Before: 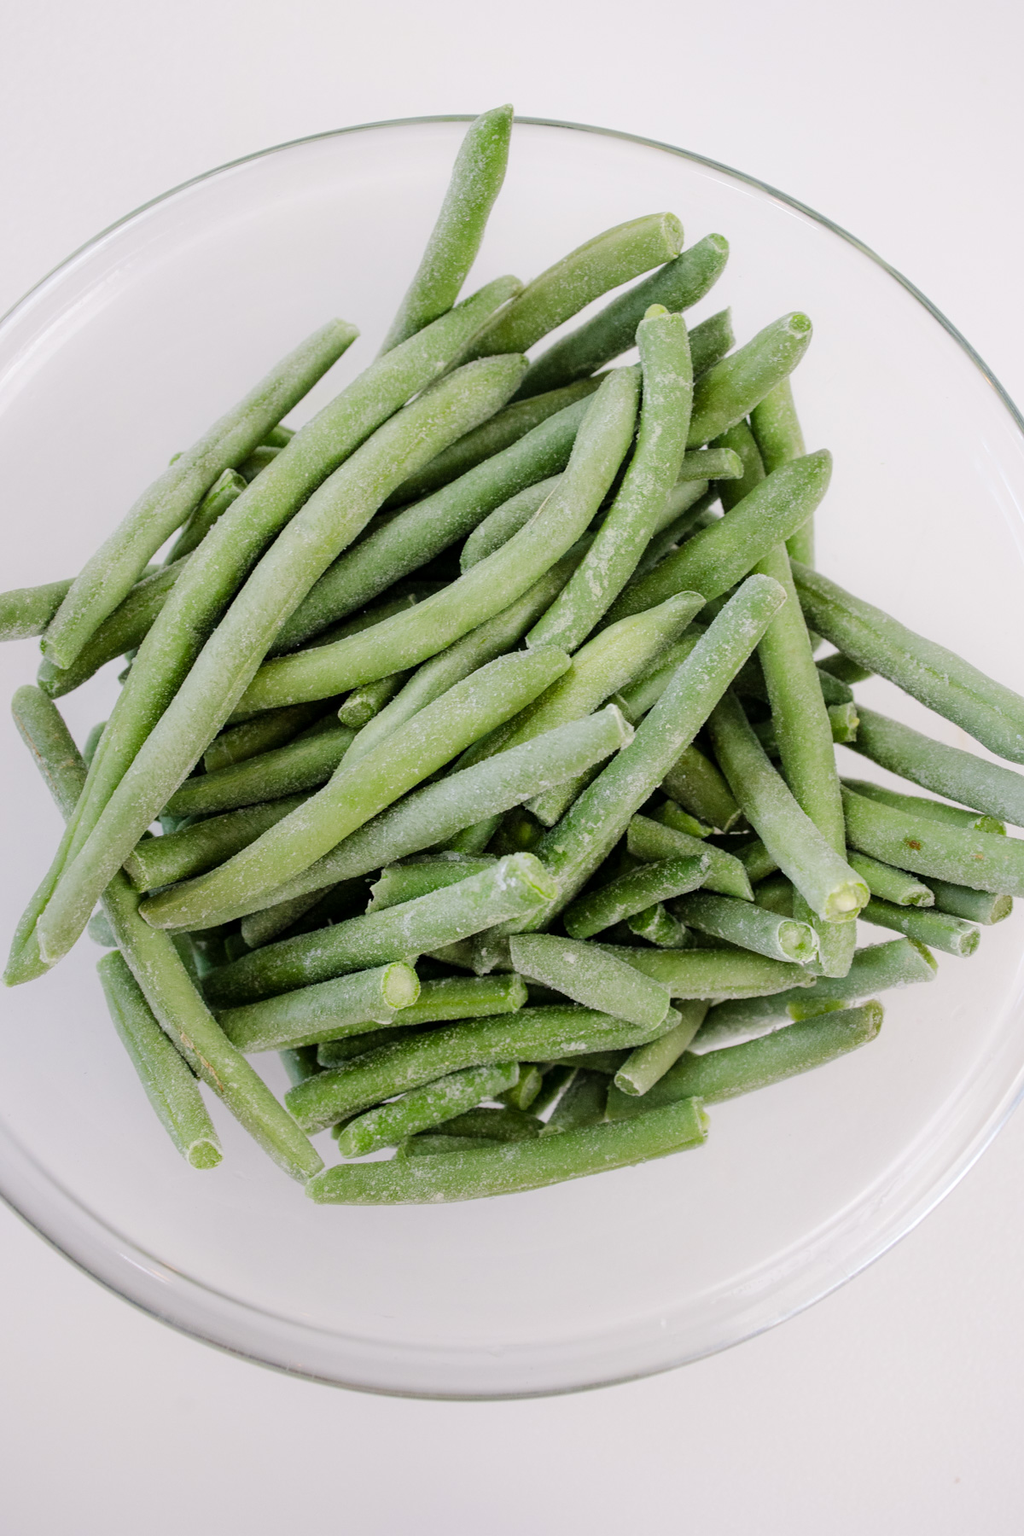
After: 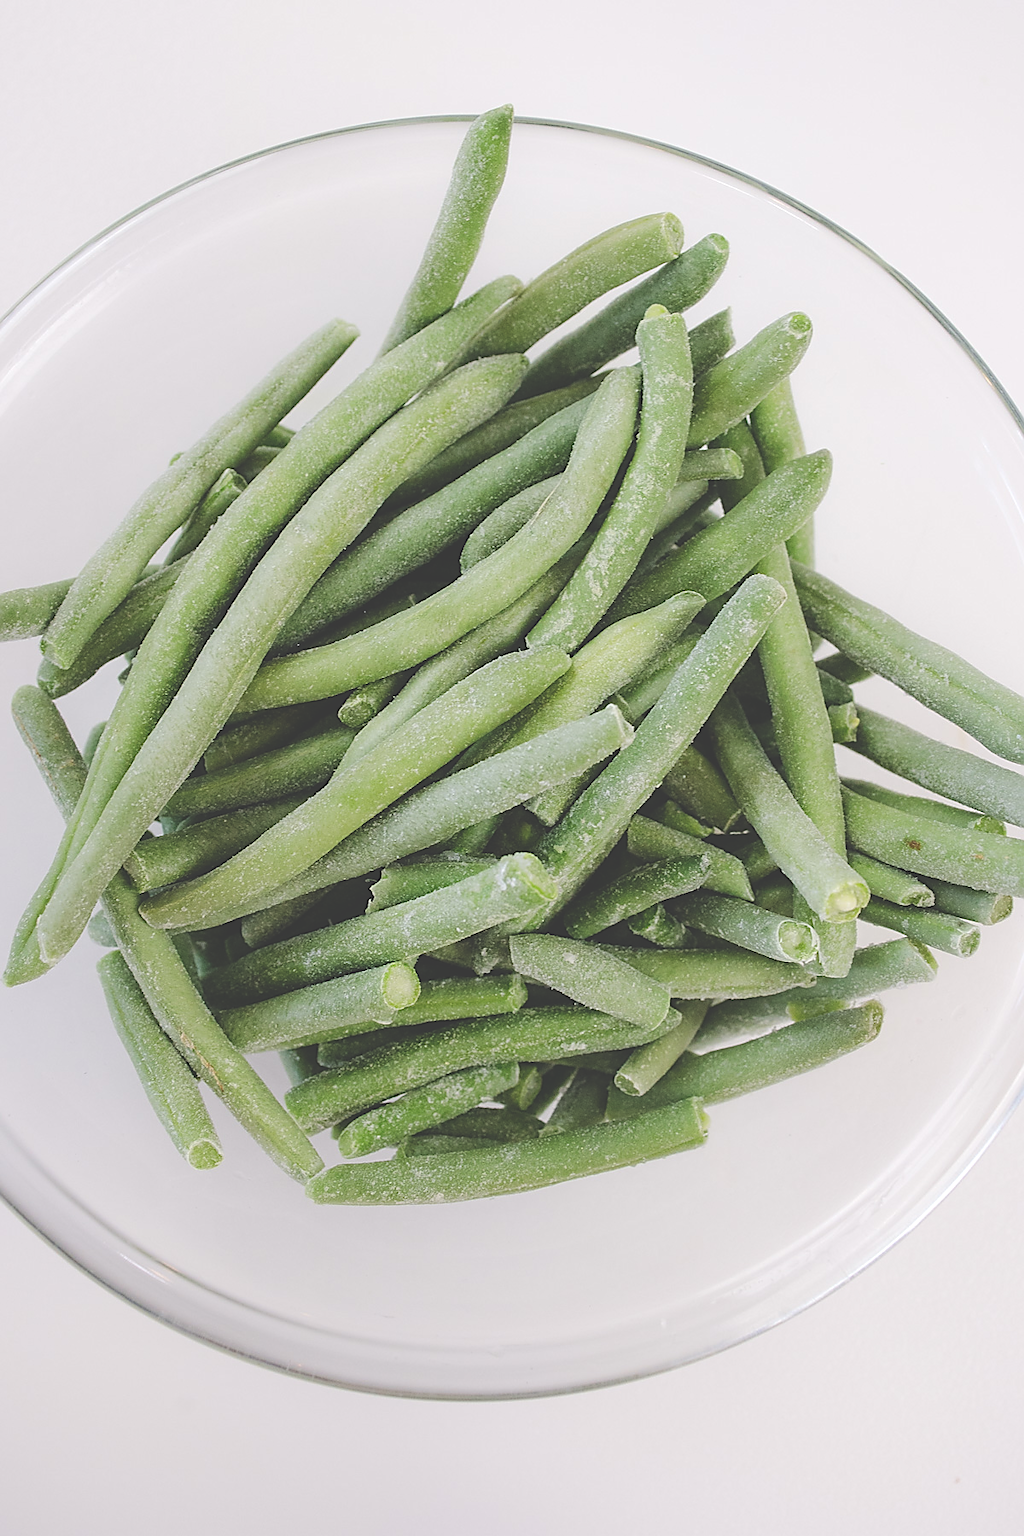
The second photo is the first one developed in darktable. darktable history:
exposure: black level correction -0.041, exposure 0.064 EV, compensate highlight preservation false
sharpen: radius 1.4, amount 1.25, threshold 0.7
